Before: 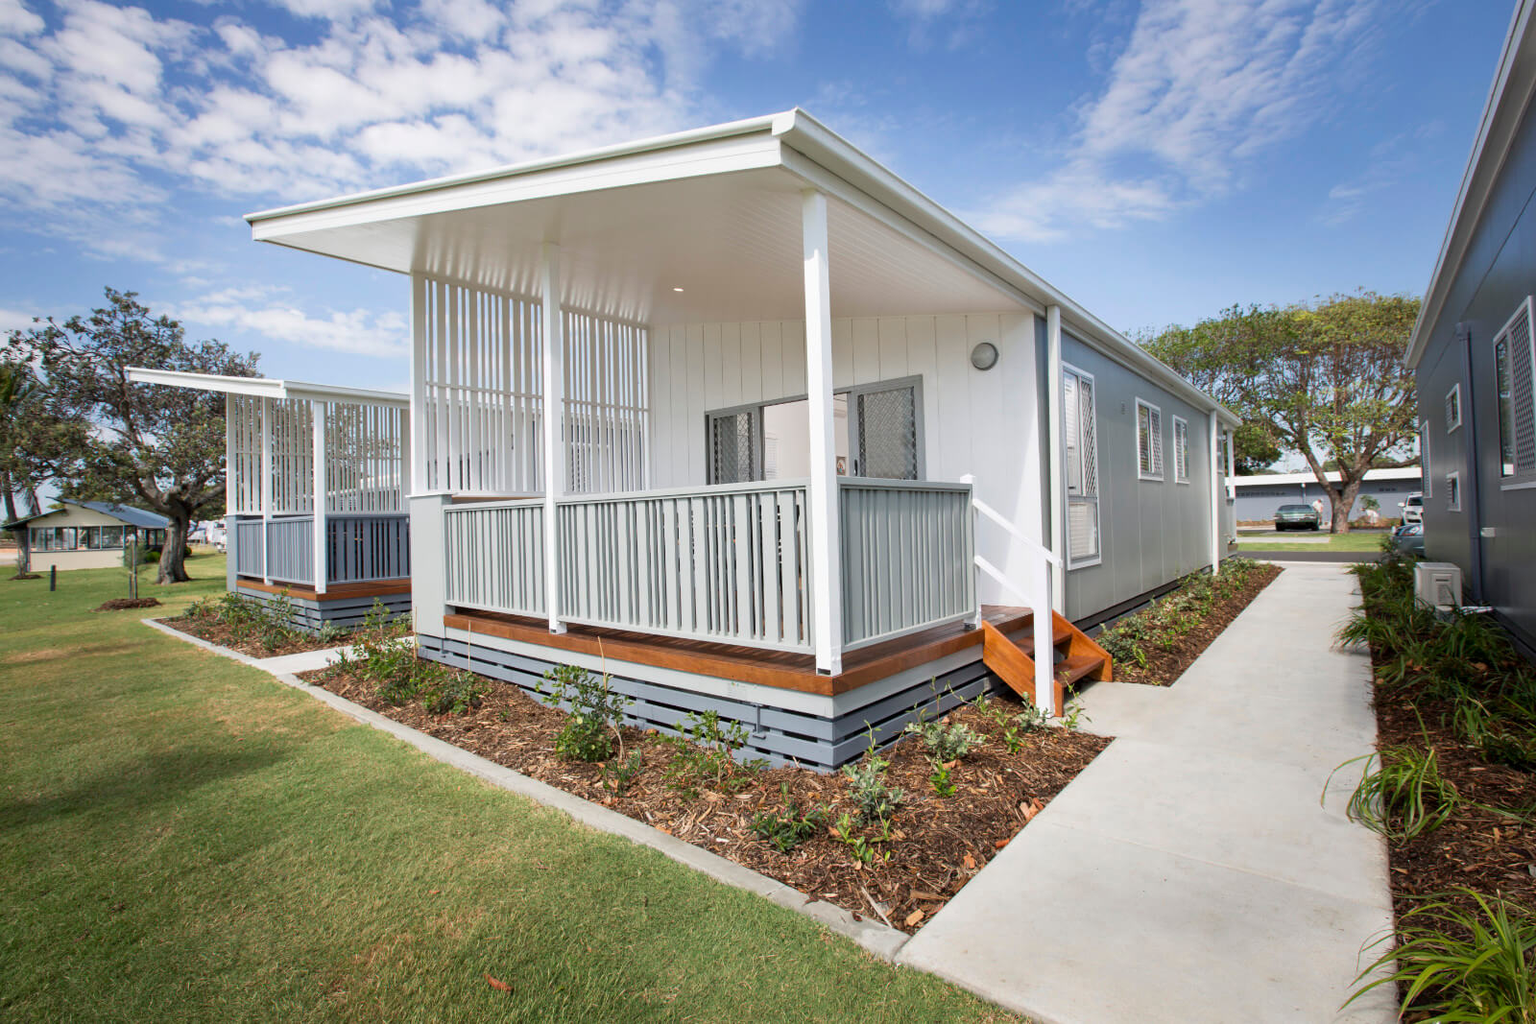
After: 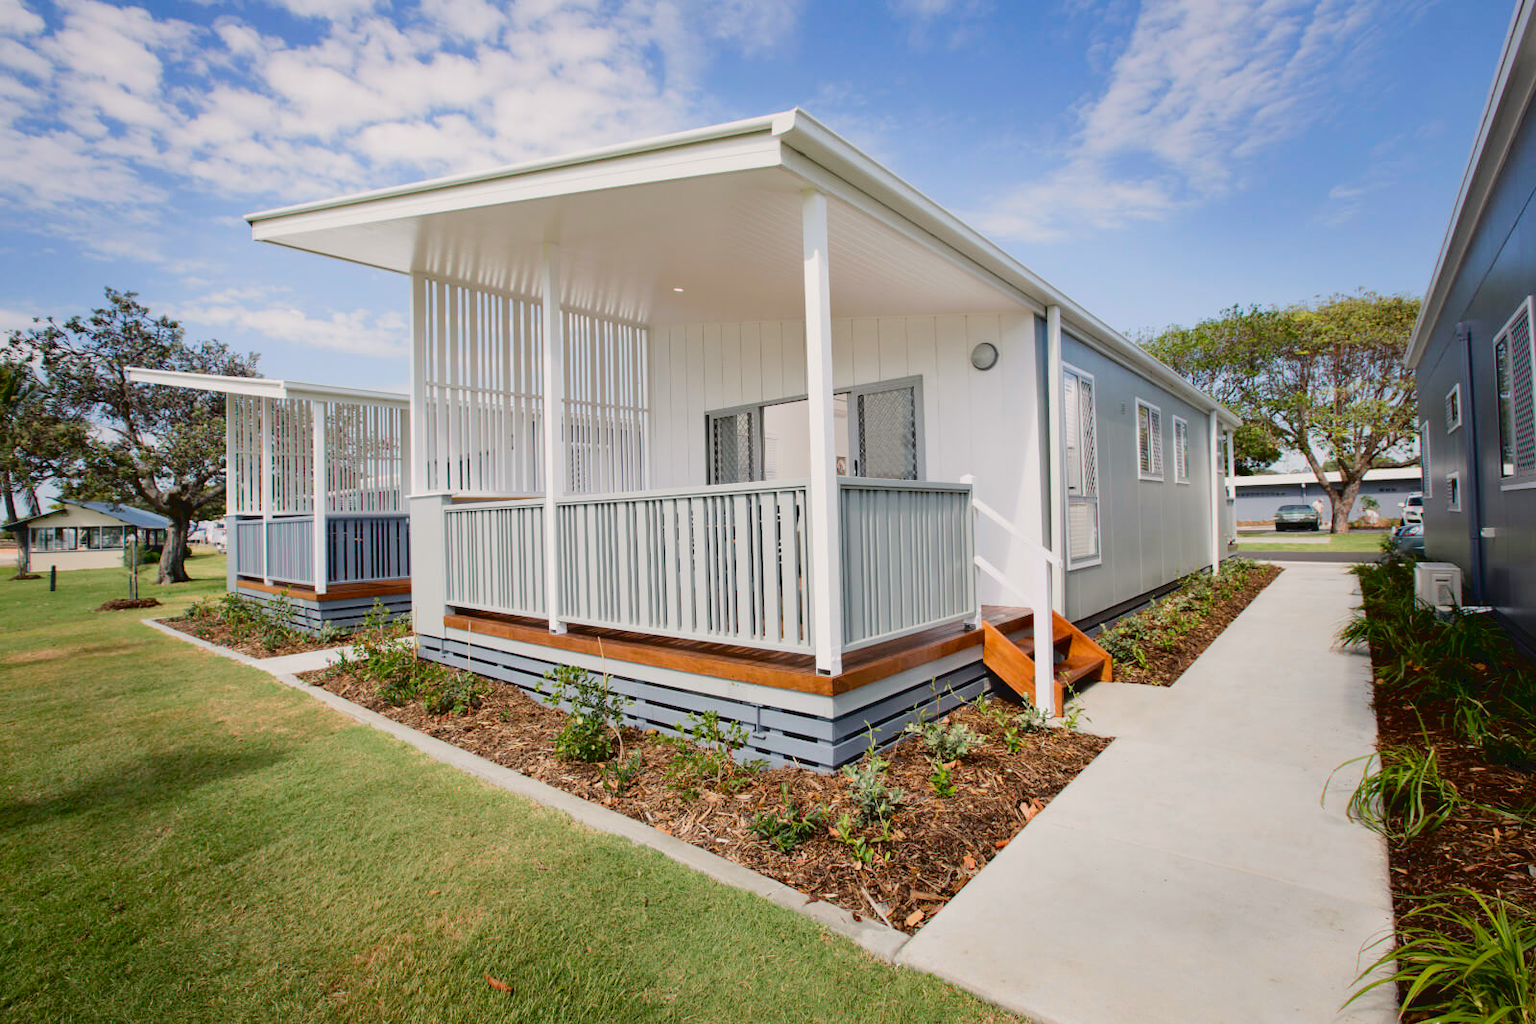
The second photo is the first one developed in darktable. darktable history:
color balance rgb: highlights gain › chroma 1.051%, highlights gain › hue 60.25°, perceptual saturation grading › global saturation 20%, perceptual saturation grading › highlights -25.079%, perceptual saturation grading › shadows 24.439%, contrast -9.656%
tone curve: curves: ch0 [(0, 0) (0.003, 0.048) (0.011, 0.048) (0.025, 0.048) (0.044, 0.049) (0.069, 0.048) (0.1, 0.052) (0.136, 0.071) (0.177, 0.109) (0.224, 0.157) (0.277, 0.233) (0.335, 0.32) (0.399, 0.404) (0.468, 0.496) (0.543, 0.582) (0.623, 0.653) (0.709, 0.738) (0.801, 0.811) (0.898, 0.895) (1, 1)], color space Lab, independent channels, preserve colors none
